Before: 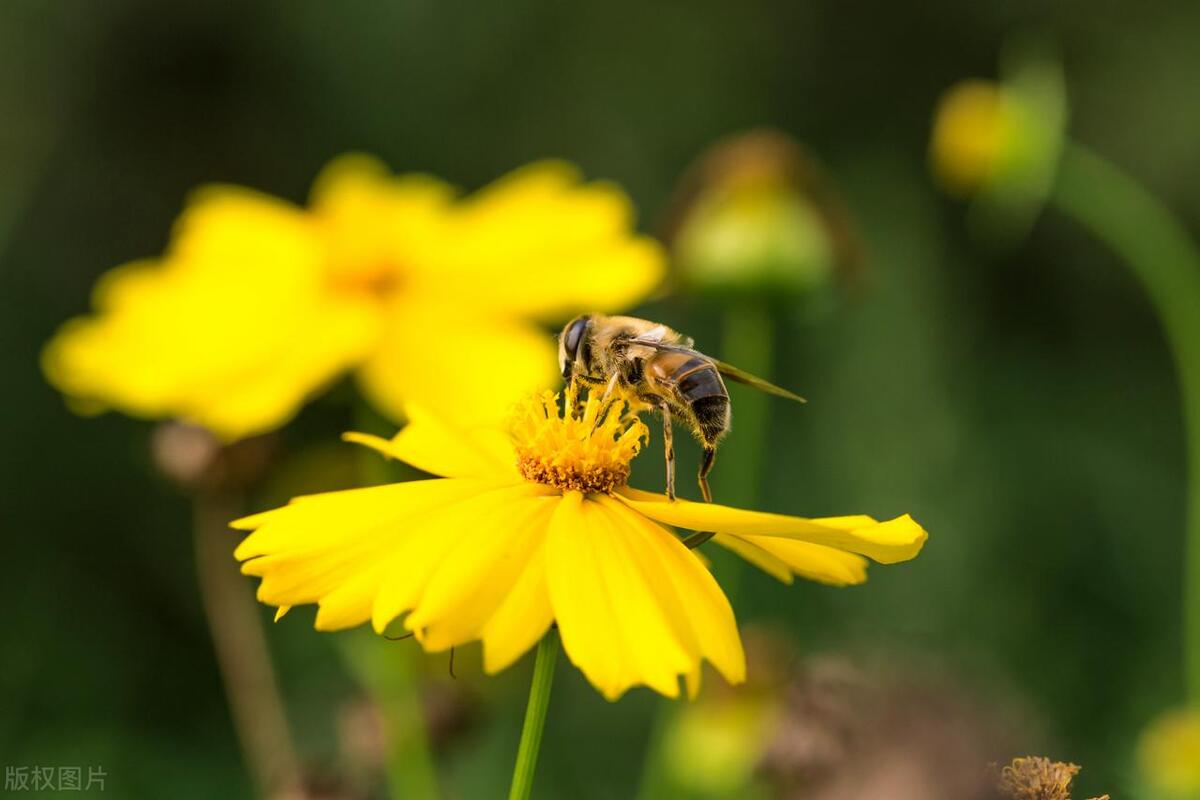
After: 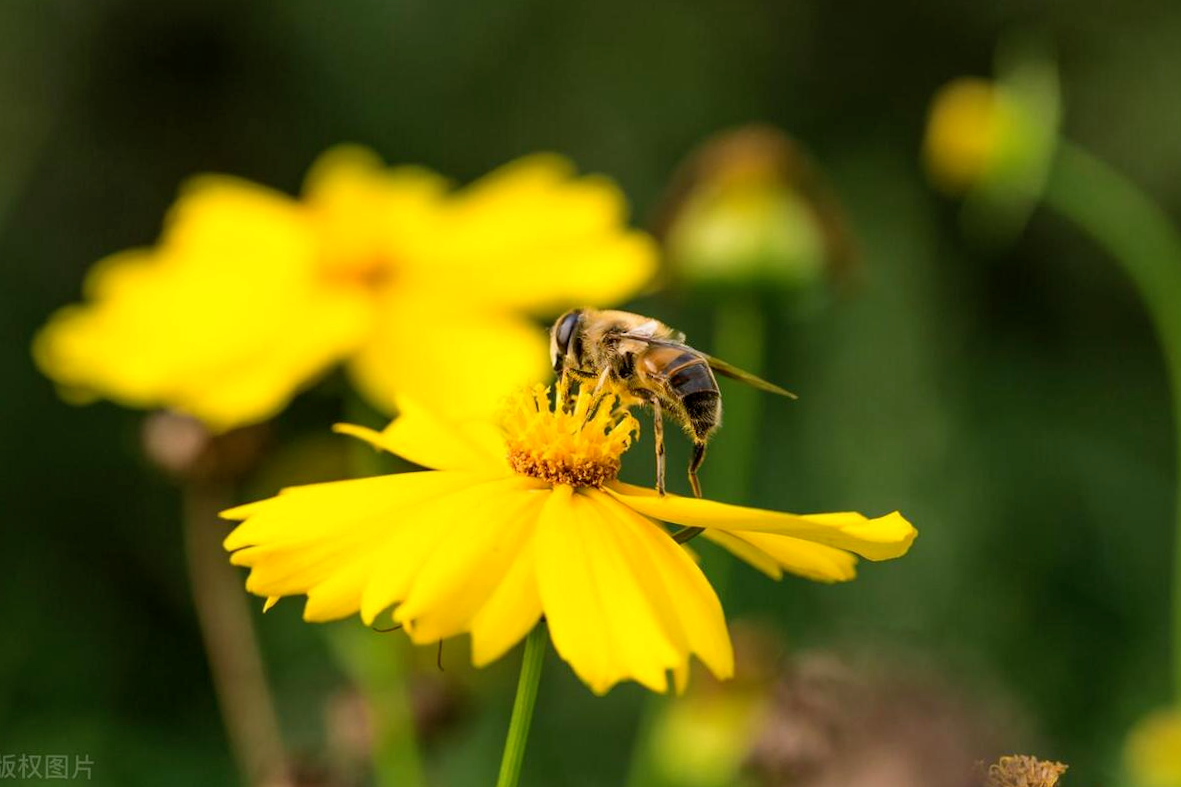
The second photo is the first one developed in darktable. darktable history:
crop and rotate: angle -0.611°
